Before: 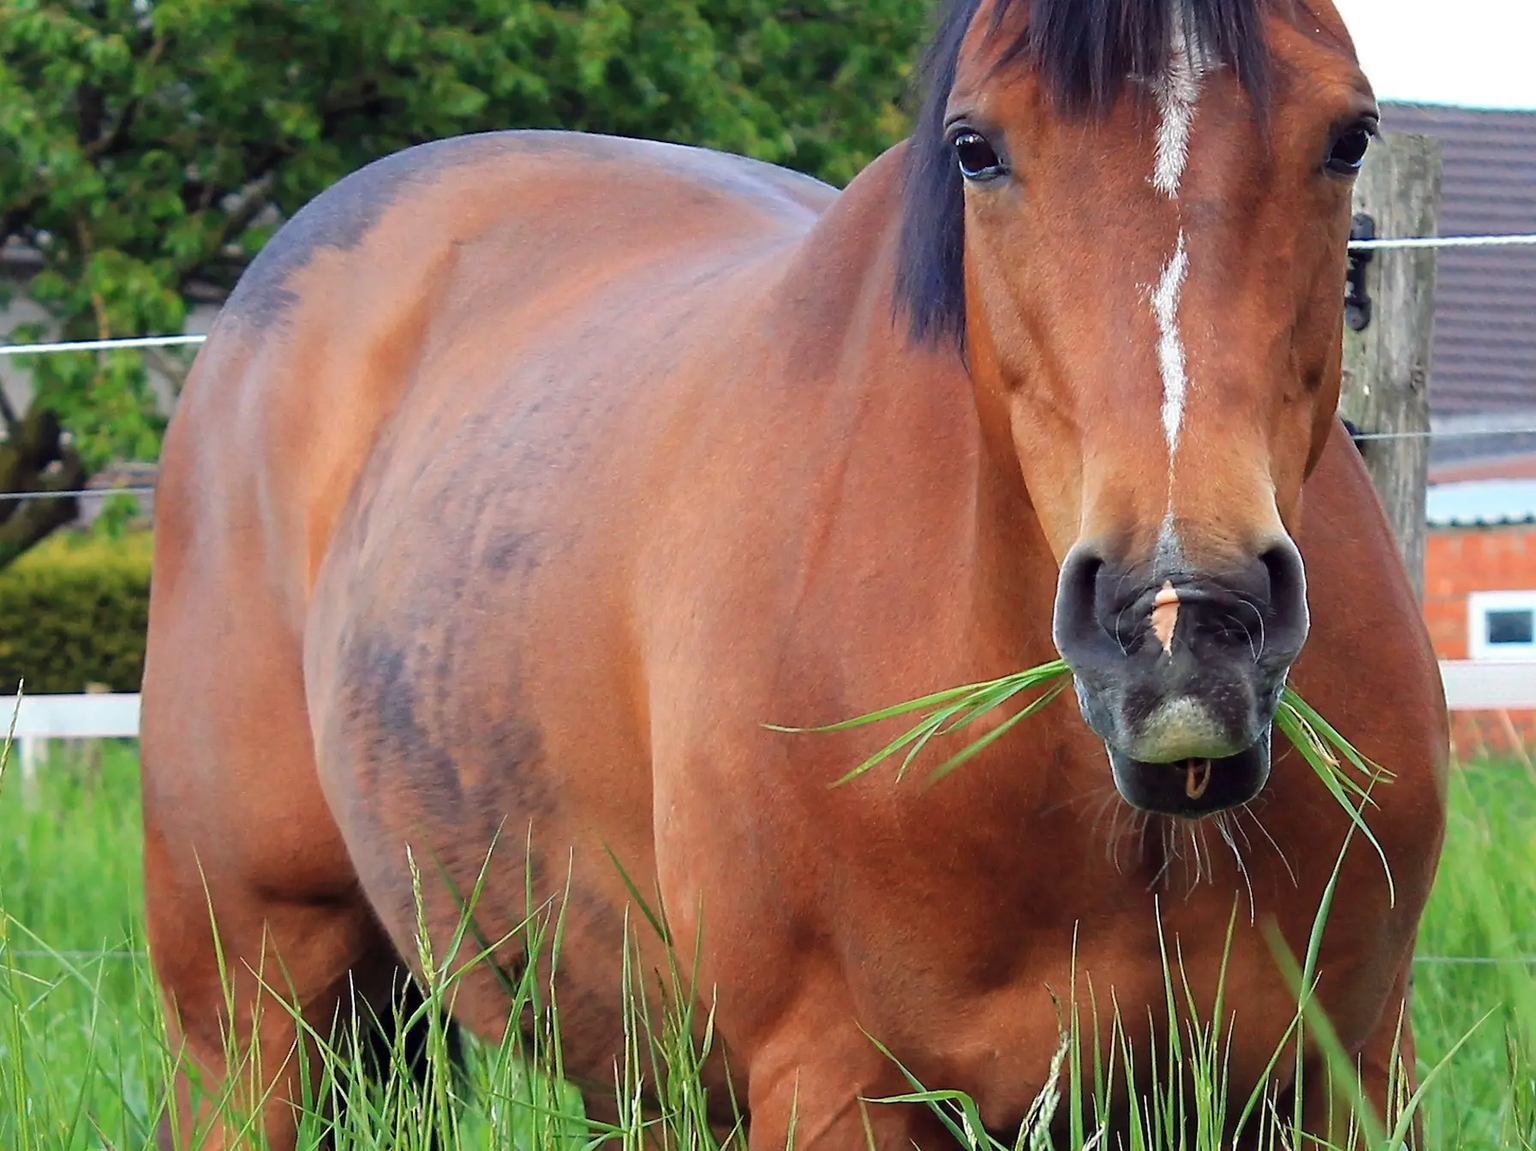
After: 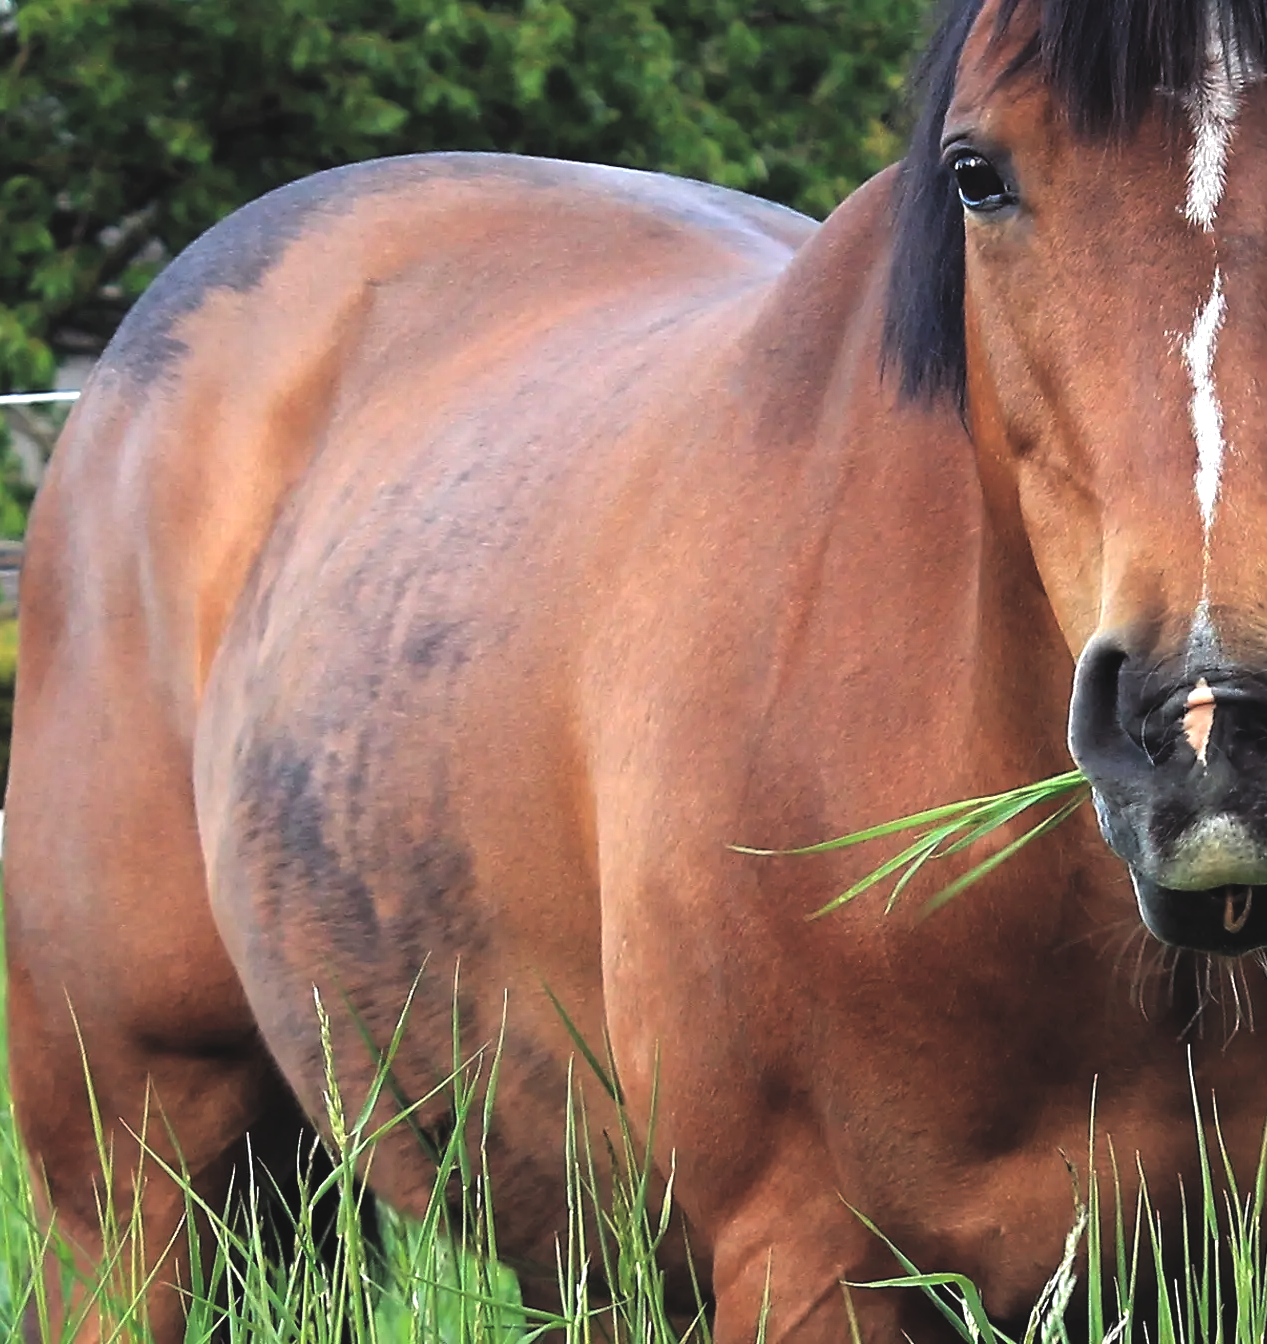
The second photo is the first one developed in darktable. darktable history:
exposure: black level correction -0.029, compensate exposure bias true, compensate highlight preservation false
levels: levels [0.129, 0.519, 0.867]
crop and rotate: left 9.034%, right 20.296%
